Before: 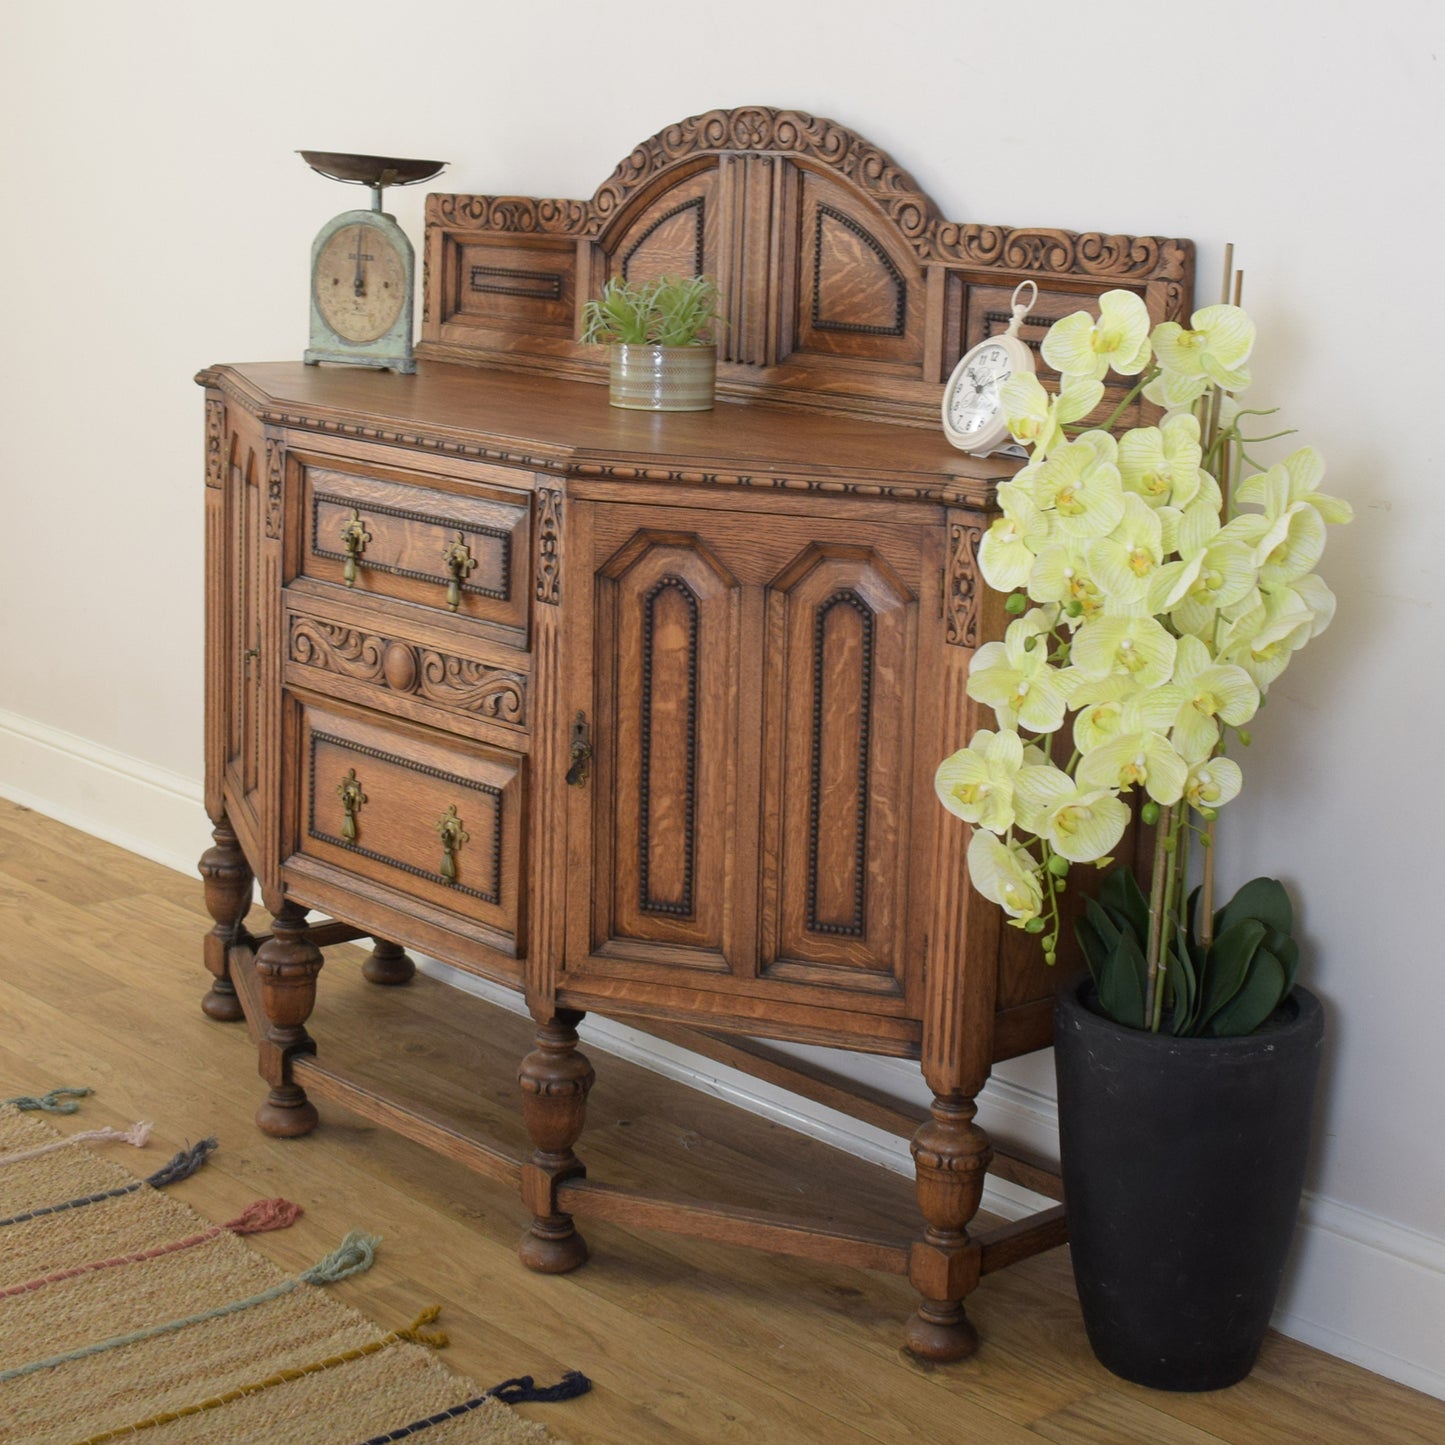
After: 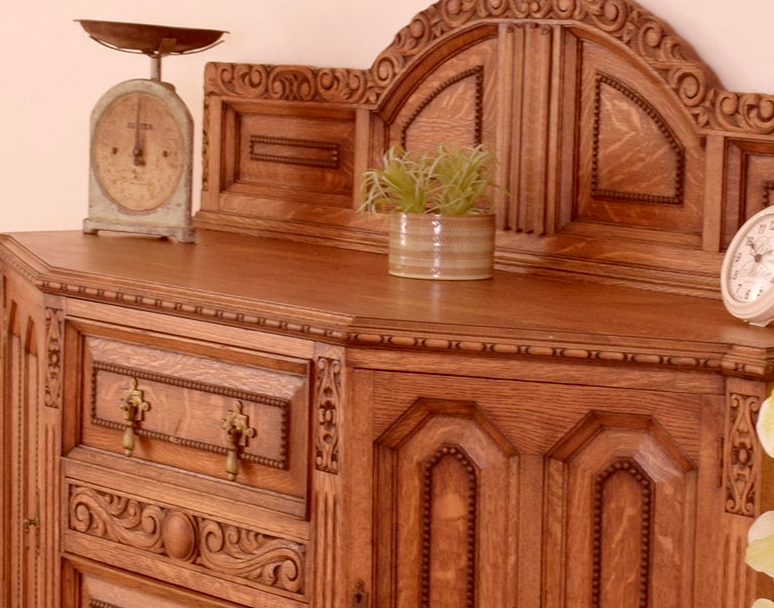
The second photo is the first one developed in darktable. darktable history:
crop: left 15.348%, top 9.085%, right 31.029%, bottom 48.829%
color correction: highlights a* 9.35, highlights b* 9.04, shadows a* 39.43, shadows b* 39.54, saturation 0.795
